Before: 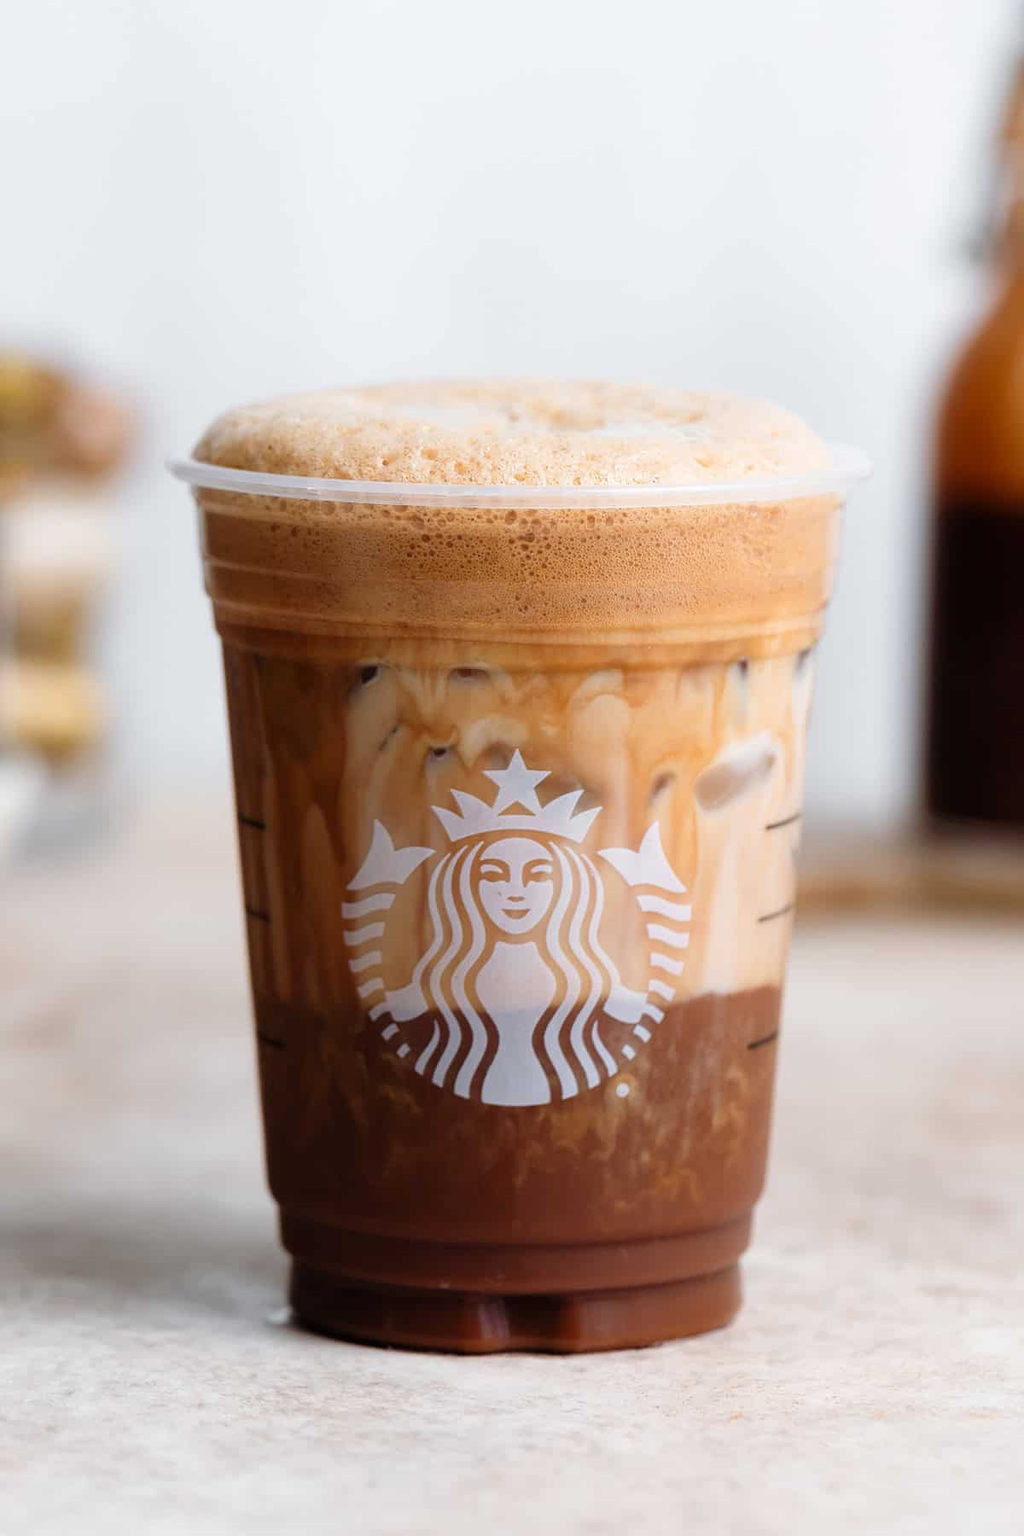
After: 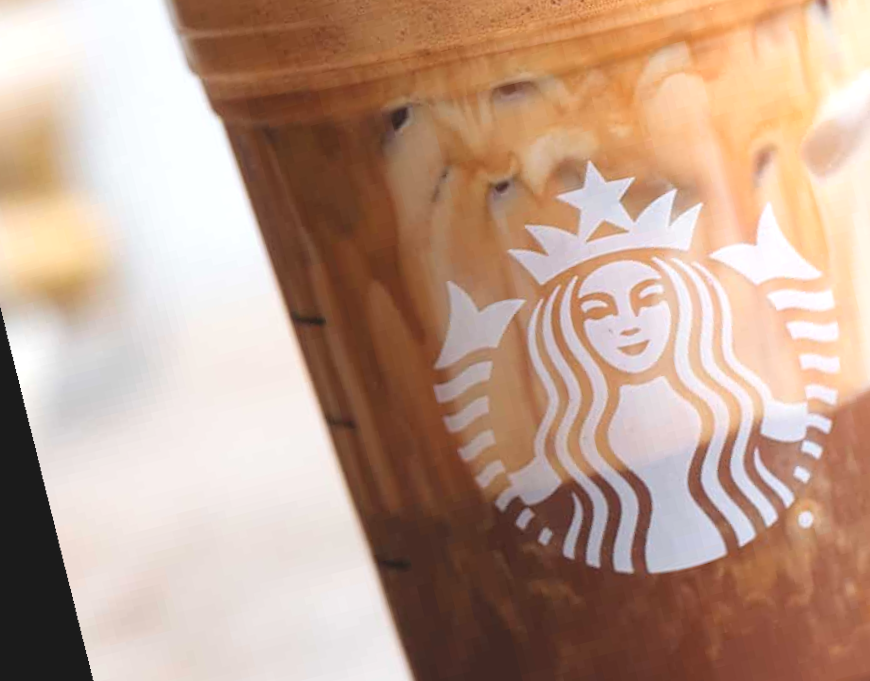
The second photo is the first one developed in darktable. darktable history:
exposure: black level correction 0, exposure 0.7 EV, compensate exposure bias true, compensate highlight preservation false
contrast brightness saturation: contrast -0.15, brightness 0.05, saturation -0.12
crop and rotate: angle -0.82°, left 3.85%, top 31.828%, right 27.992%
rotate and perspective: rotation -14.8°, crop left 0.1, crop right 0.903, crop top 0.25, crop bottom 0.748
